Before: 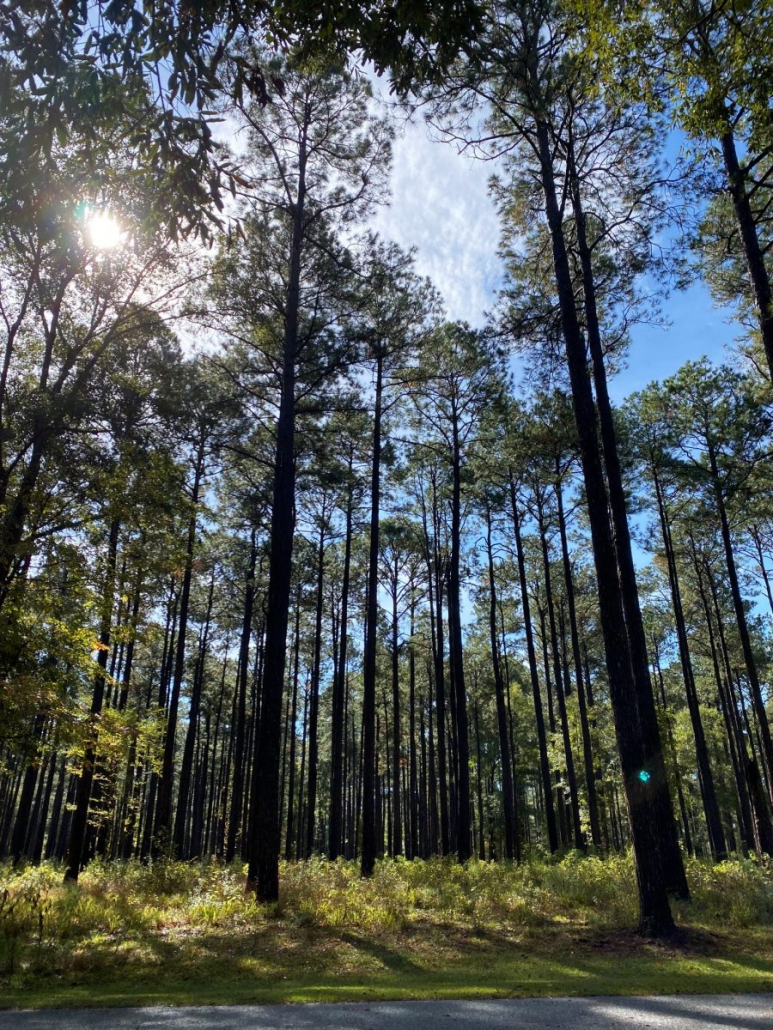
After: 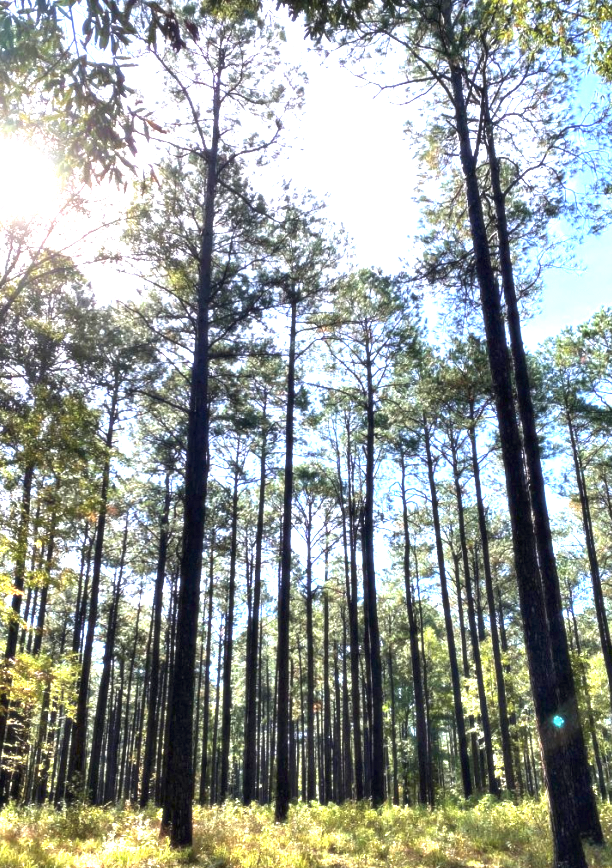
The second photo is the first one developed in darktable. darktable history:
crop: left 11.225%, top 5.381%, right 9.565%, bottom 10.314%
exposure: black level correction 0, exposure 2 EV, compensate highlight preservation false
soften: size 10%, saturation 50%, brightness 0.2 EV, mix 10%
